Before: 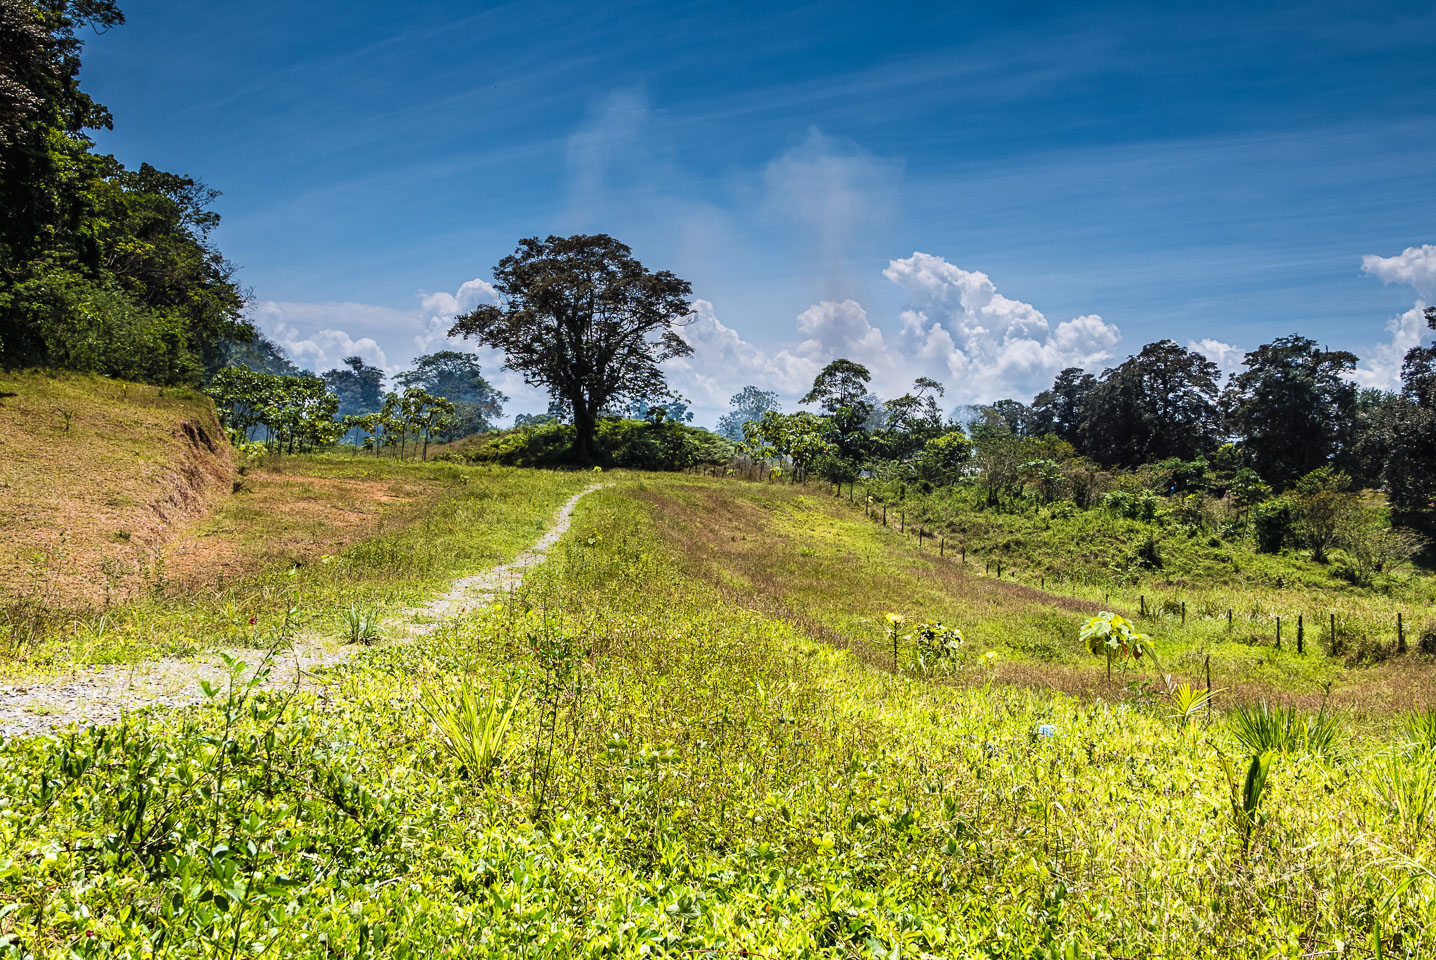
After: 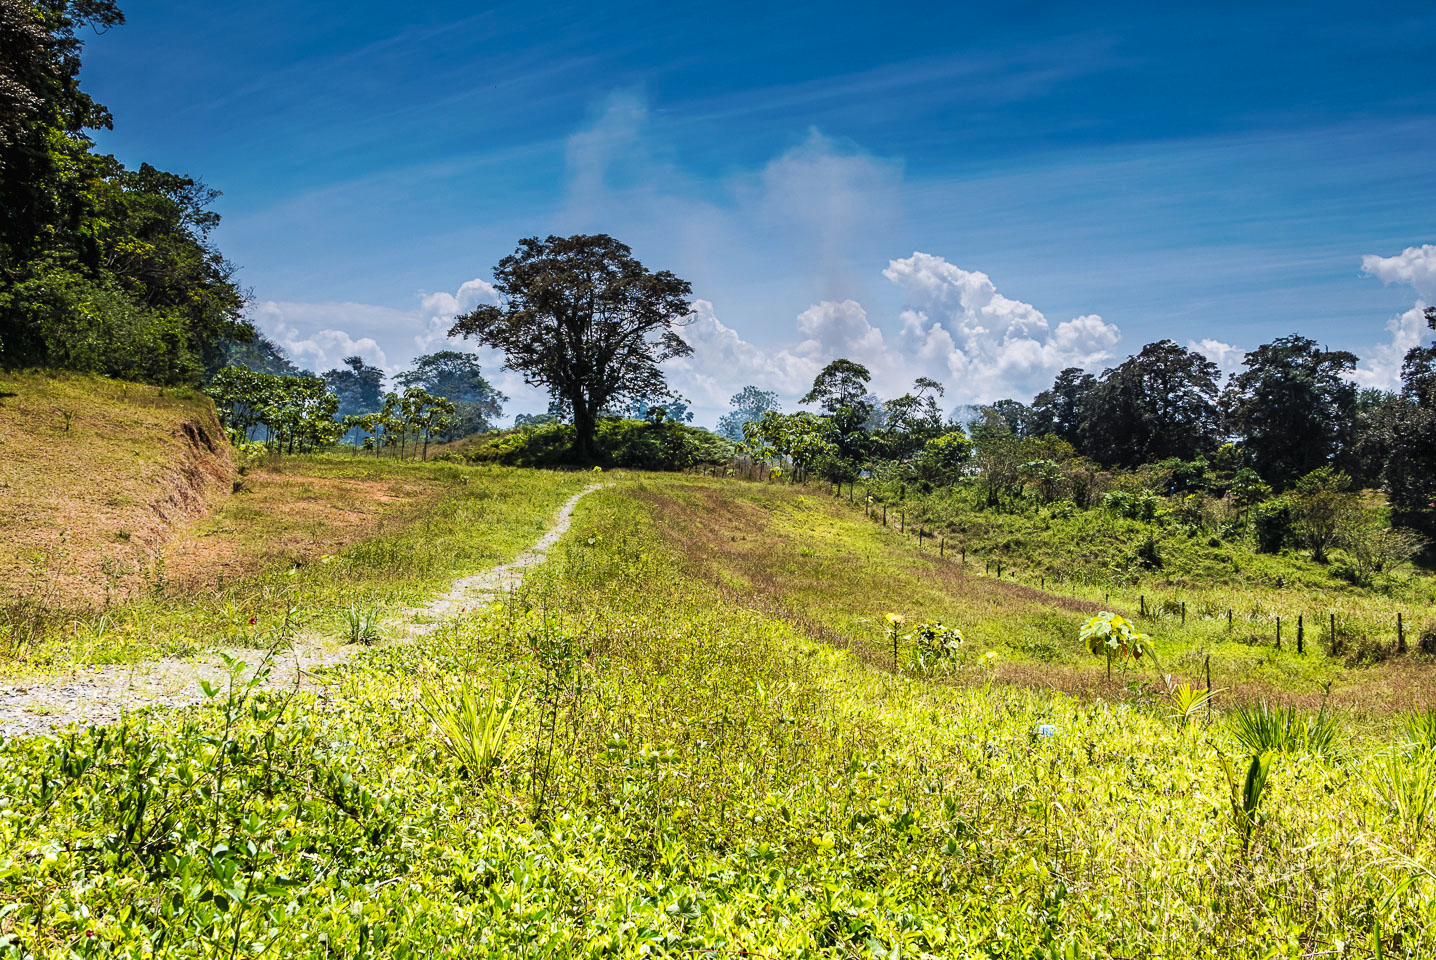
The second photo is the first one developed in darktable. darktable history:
tone curve: curves: ch0 [(0, 0) (0.003, 0.003) (0.011, 0.011) (0.025, 0.025) (0.044, 0.044) (0.069, 0.069) (0.1, 0.099) (0.136, 0.135) (0.177, 0.177) (0.224, 0.224) (0.277, 0.276) (0.335, 0.334) (0.399, 0.398) (0.468, 0.467) (0.543, 0.565) (0.623, 0.641) (0.709, 0.723) (0.801, 0.81) (0.898, 0.902) (1, 1)], preserve colors none
white balance: emerald 1
